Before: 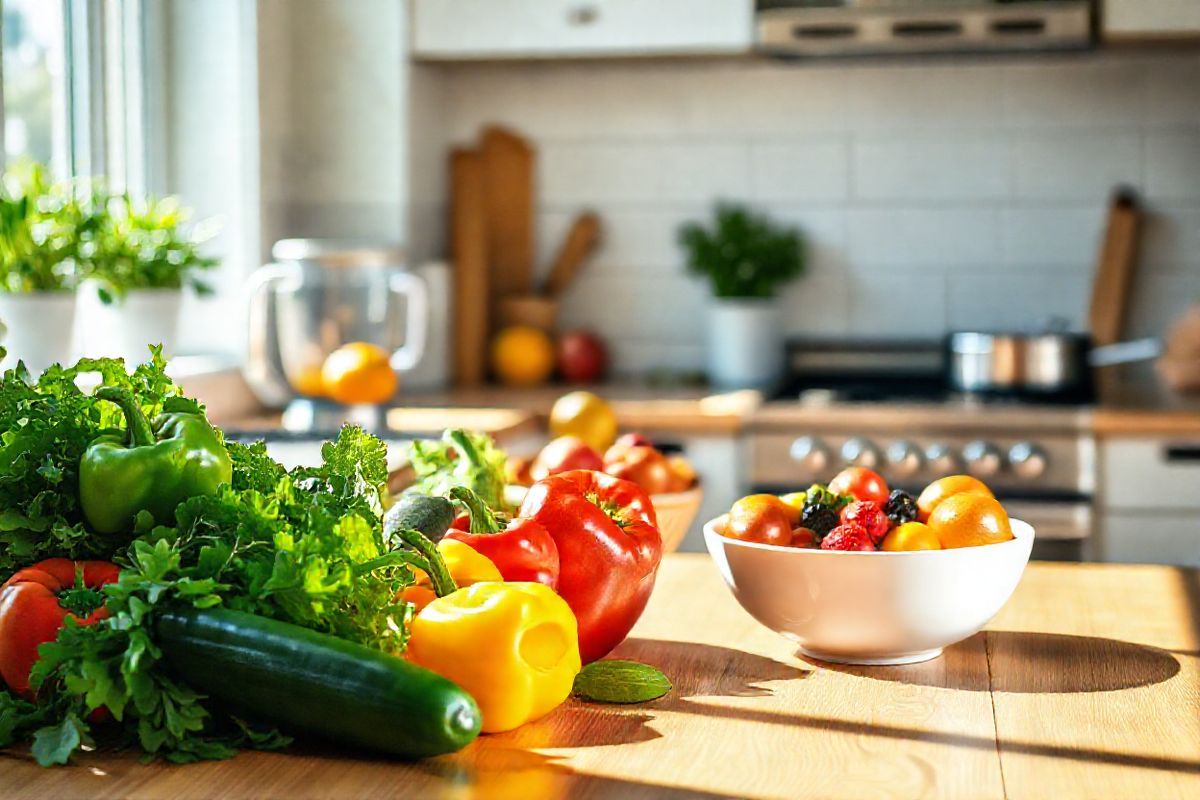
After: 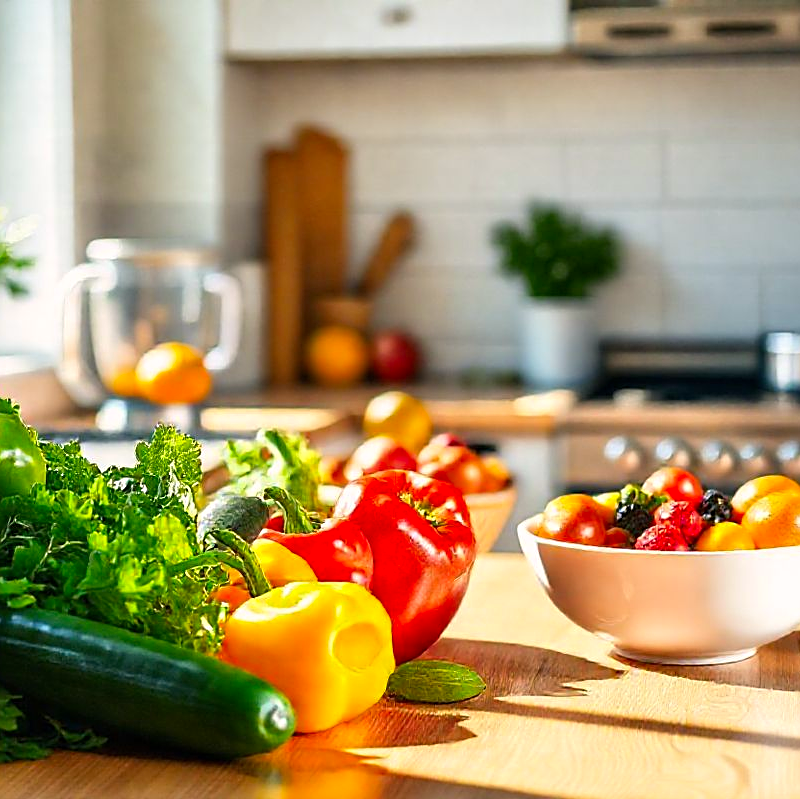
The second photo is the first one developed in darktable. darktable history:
sharpen: on, module defaults
crop and rotate: left 15.556%, right 17.714%
color correction: highlights a* 3.27, highlights b* 2.1, saturation 1.19
